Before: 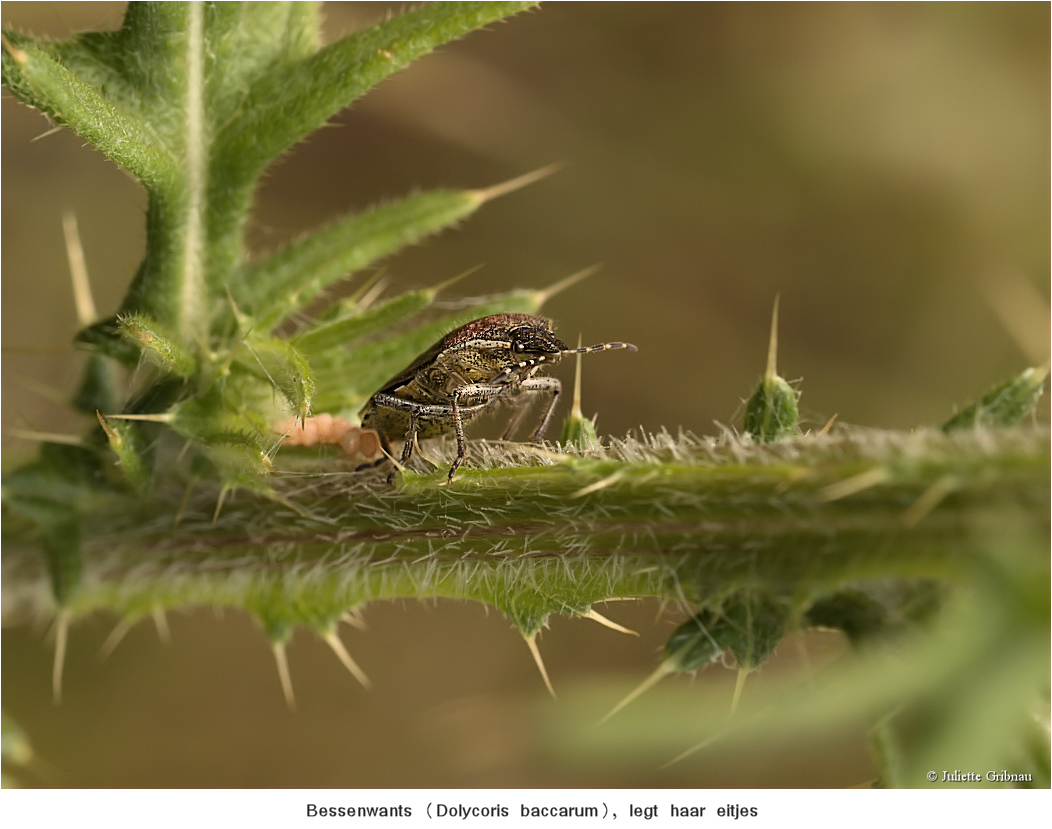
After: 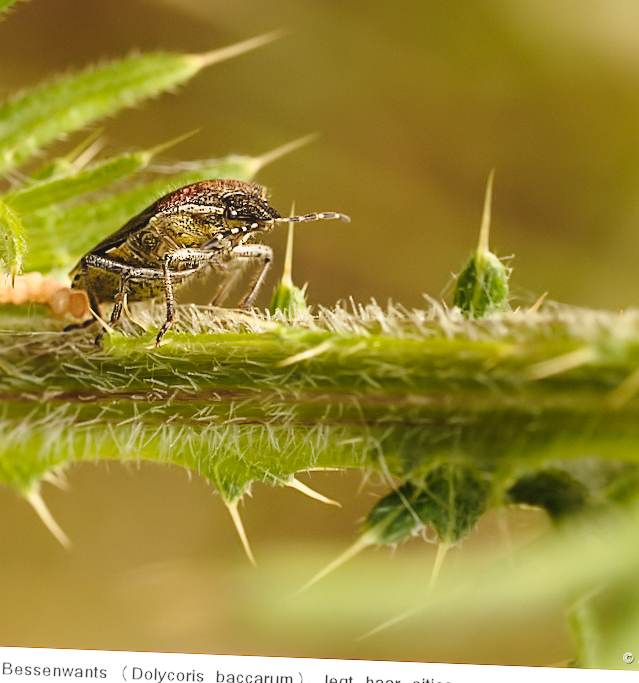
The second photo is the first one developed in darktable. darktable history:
crop and rotate: left 28.256%, top 17.734%, right 12.656%, bottom 3.573%
base curve: curves: ch0 [(0, 0) (0.028, 0.03) (0.121, 0.232) (0.46, 0.748) (0.859, 0.968) (1, 1)], preserve colors none
color balance rgb: global vibrance 20%
bloom: size 16%, threshold 98%, strength 20%
rotate and perspective: rotation 2.17°, automatic cropping off
